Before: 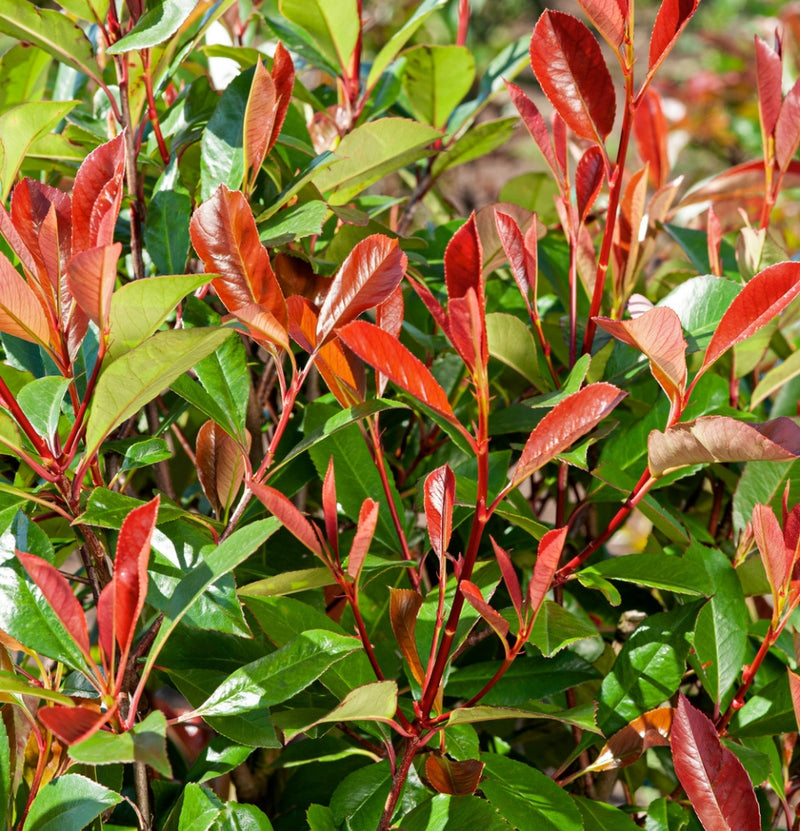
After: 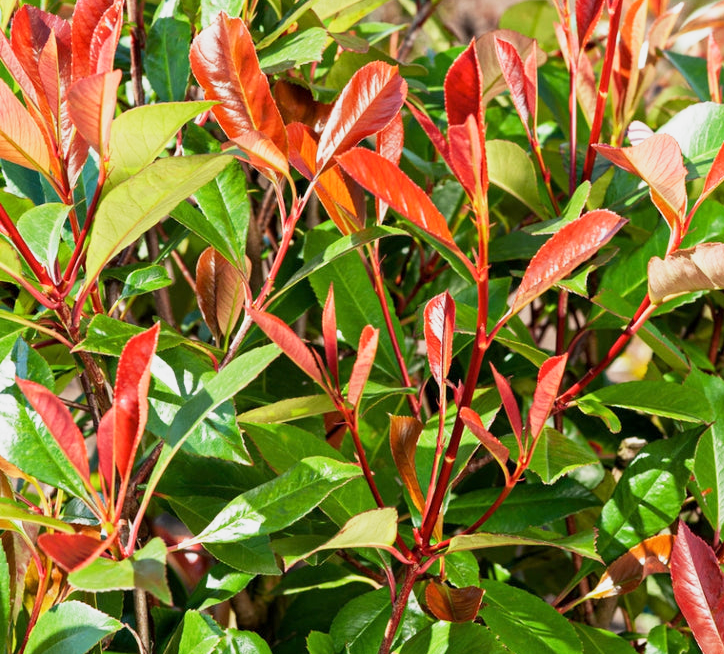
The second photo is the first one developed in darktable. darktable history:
base curve: curves: ch0 [(0, 0) (0.088, 0.125) (0.176, 0.251) (0.354, 0.501) (0.613, 0.749) (1, 0.877)], preserve colors none
crop: top 20.916%, right 9.437%, bottom 0.316%
